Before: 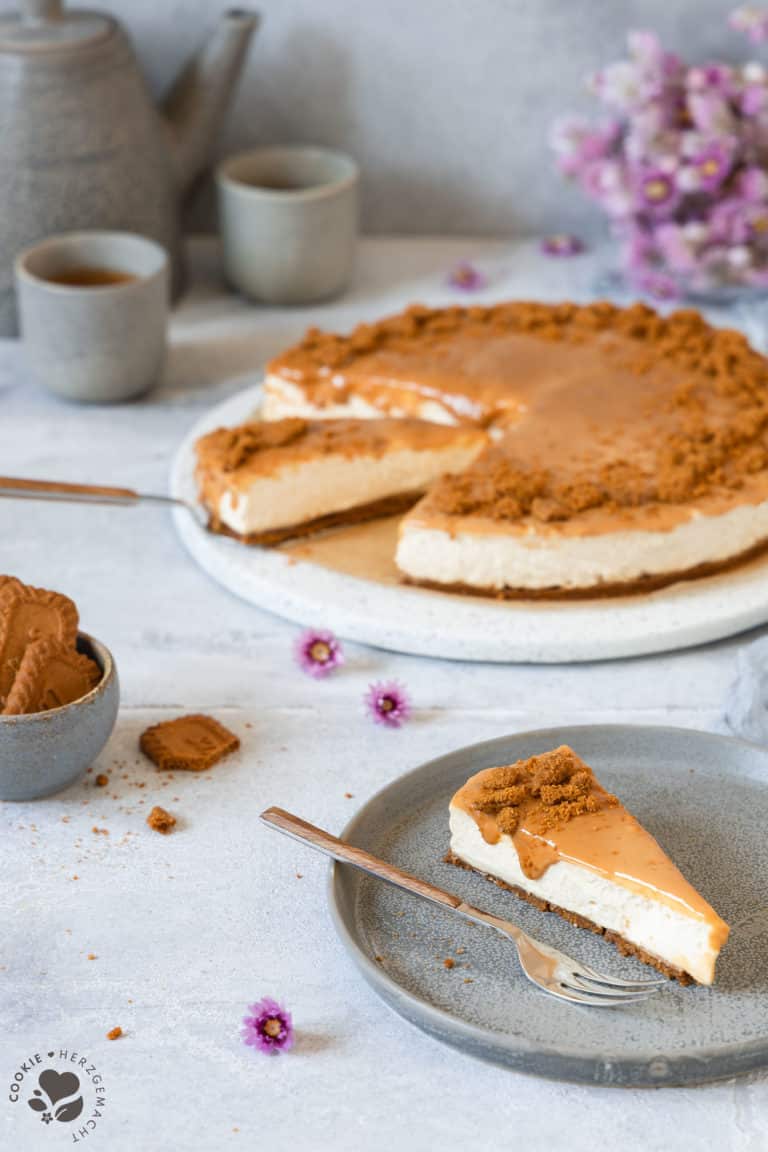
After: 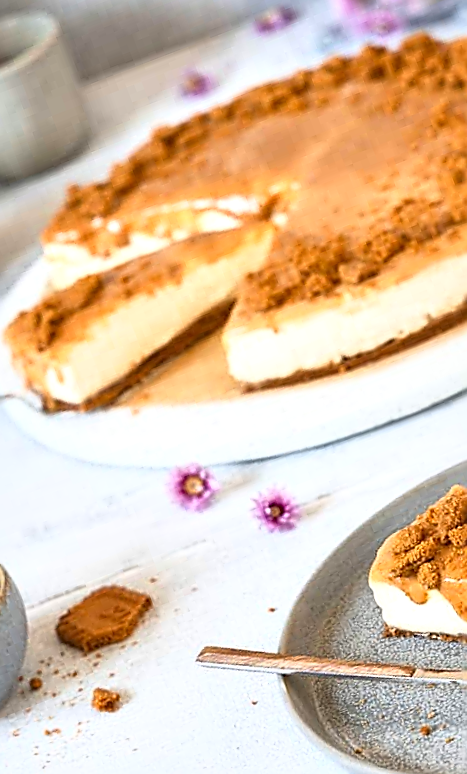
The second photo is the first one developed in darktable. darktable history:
local contrast: mode bilateral grid, contrast 19, coarseness 51, detail 150%, midtone range 0.2
crop and rotate: angle 20.94°, left 6.91%, right 3.674%, bottom 1.102%
base curve: curves: ch0 [(0, 0) (0.557, 0.834) (1, 1)]
sharpen: radius 1.725, amount 1.278
